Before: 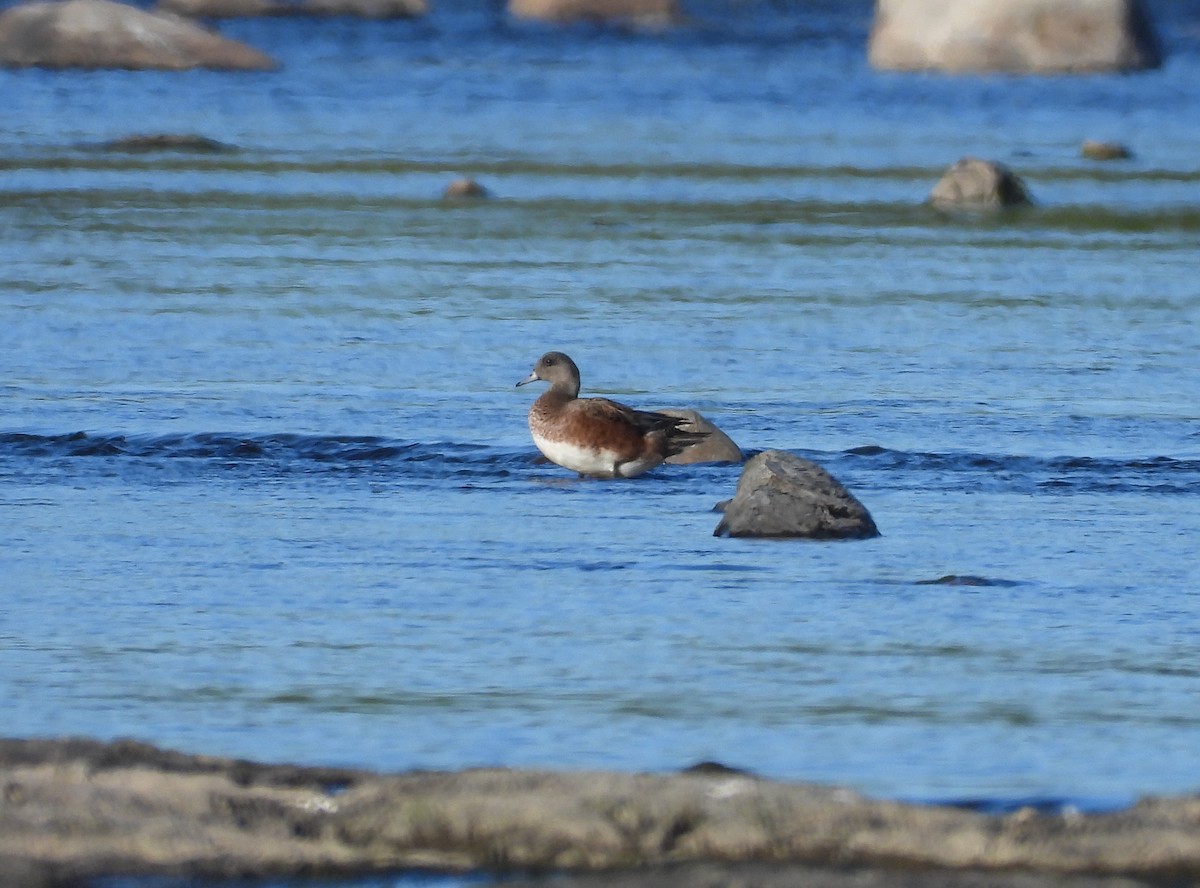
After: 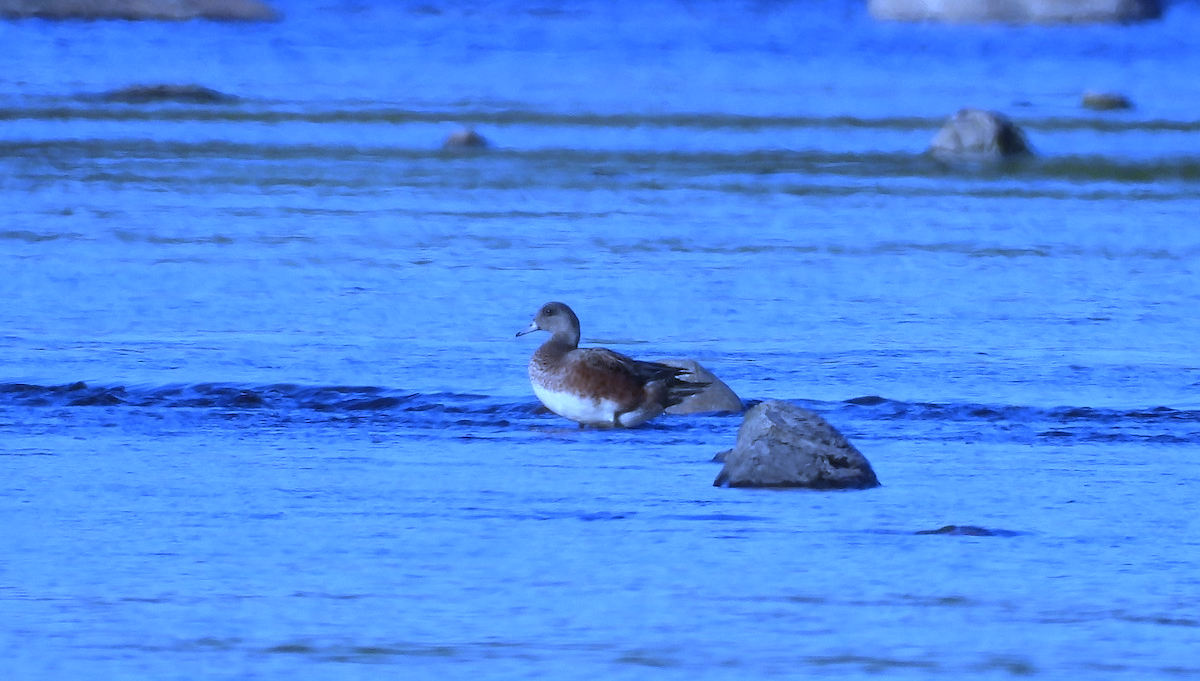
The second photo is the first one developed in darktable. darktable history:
crop: top 5.667%, bottom 17.637%
white balance: red 0.766, blue 1.537
exposure: compensate highlight preservation false
